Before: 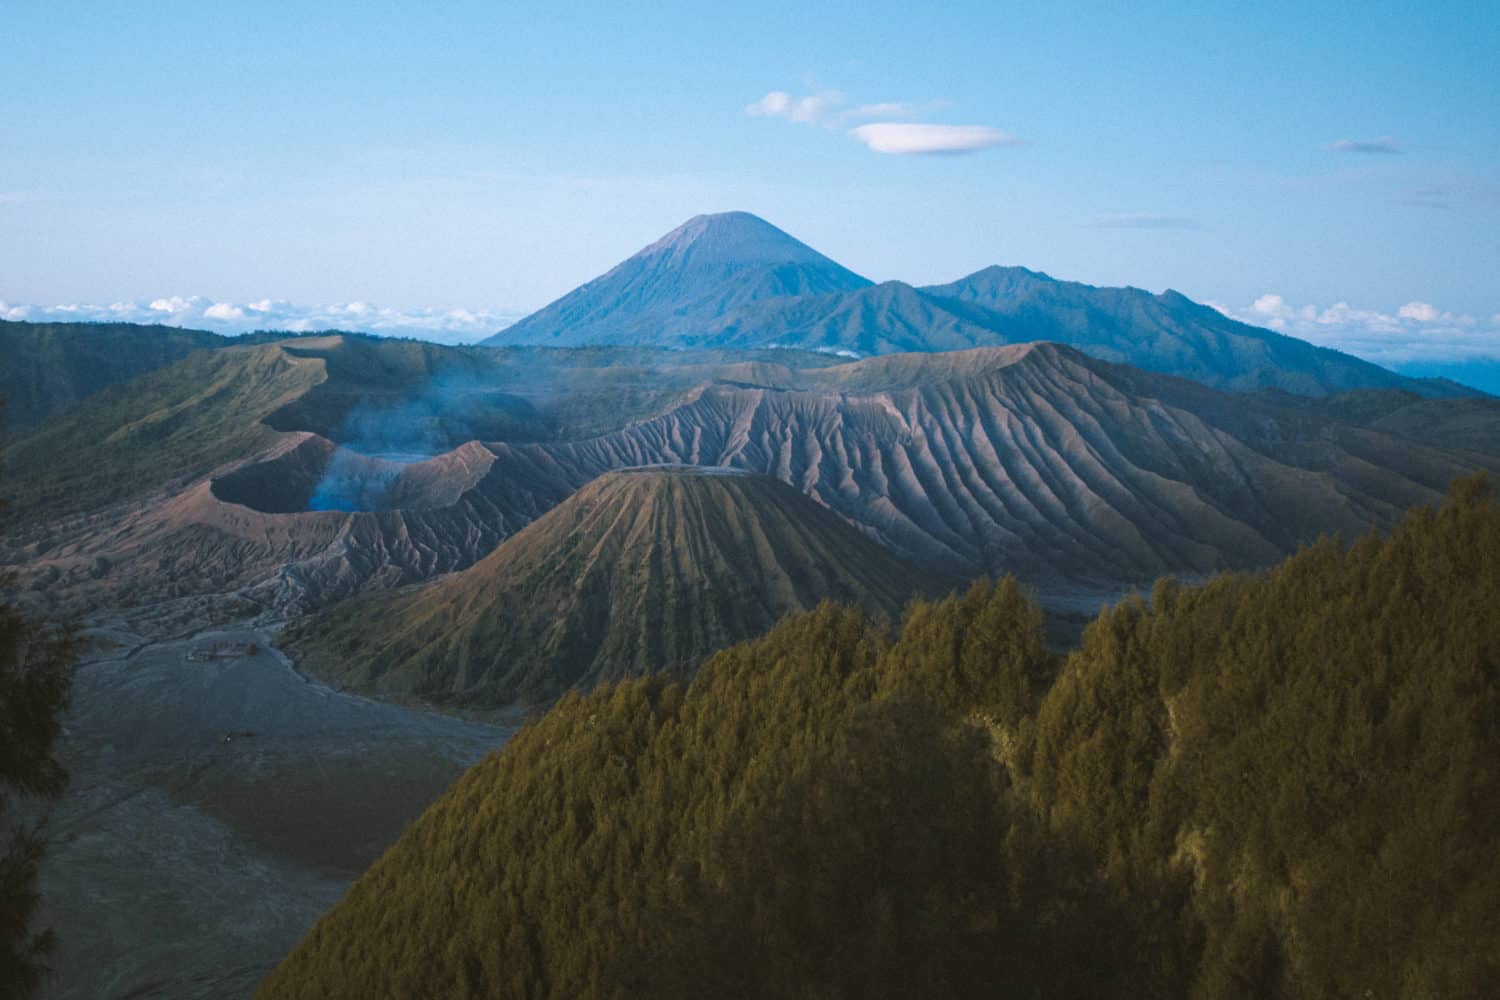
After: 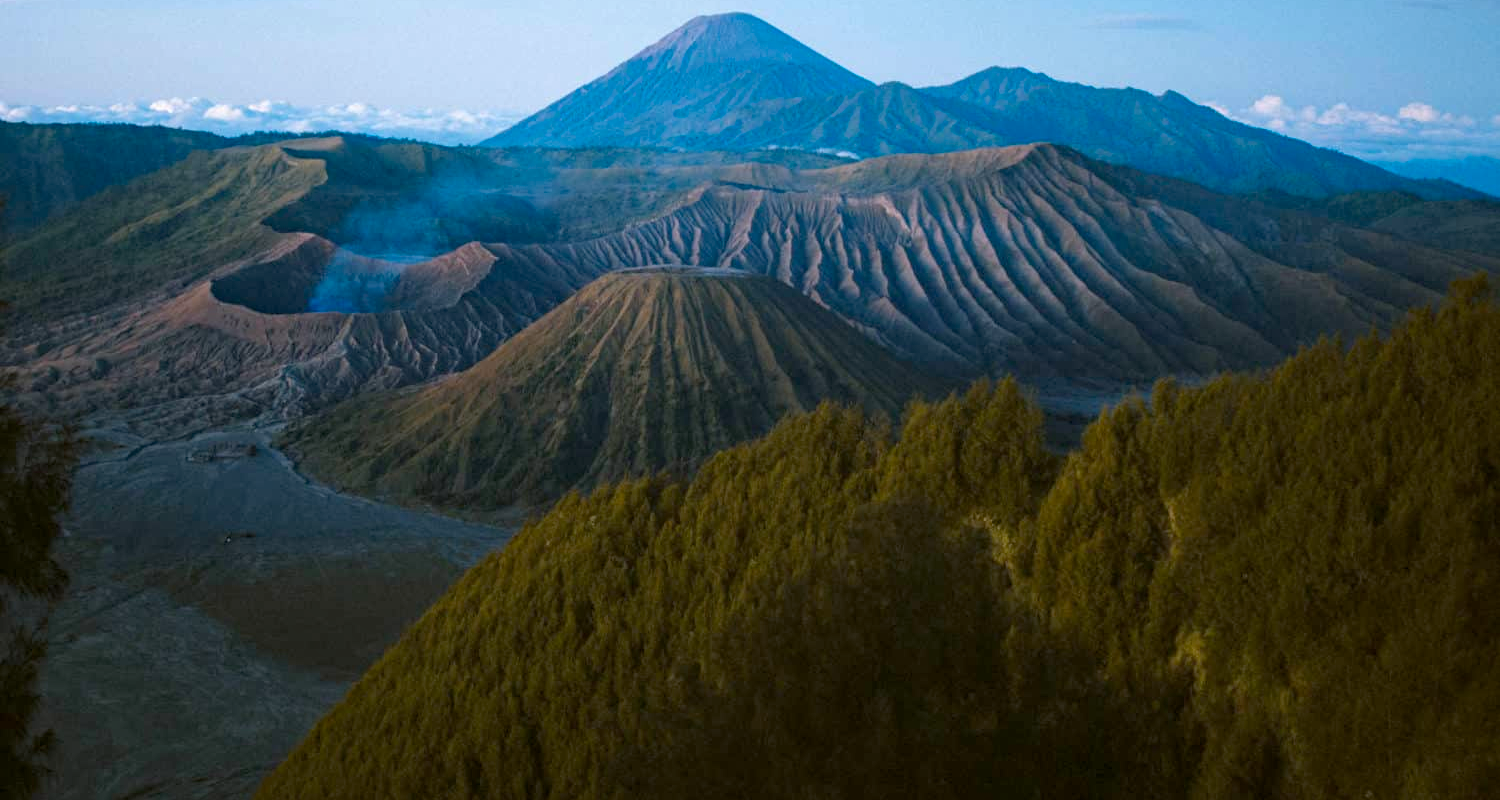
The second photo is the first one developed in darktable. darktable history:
haze removal: strength 0.284, distance 0.248, compatibility mode true, adaptive false
color balance rgb: global offset › luminance -0.511%, perceptual saturation grading › global saturation 19.992%
crop and rotate: top 19.923%
